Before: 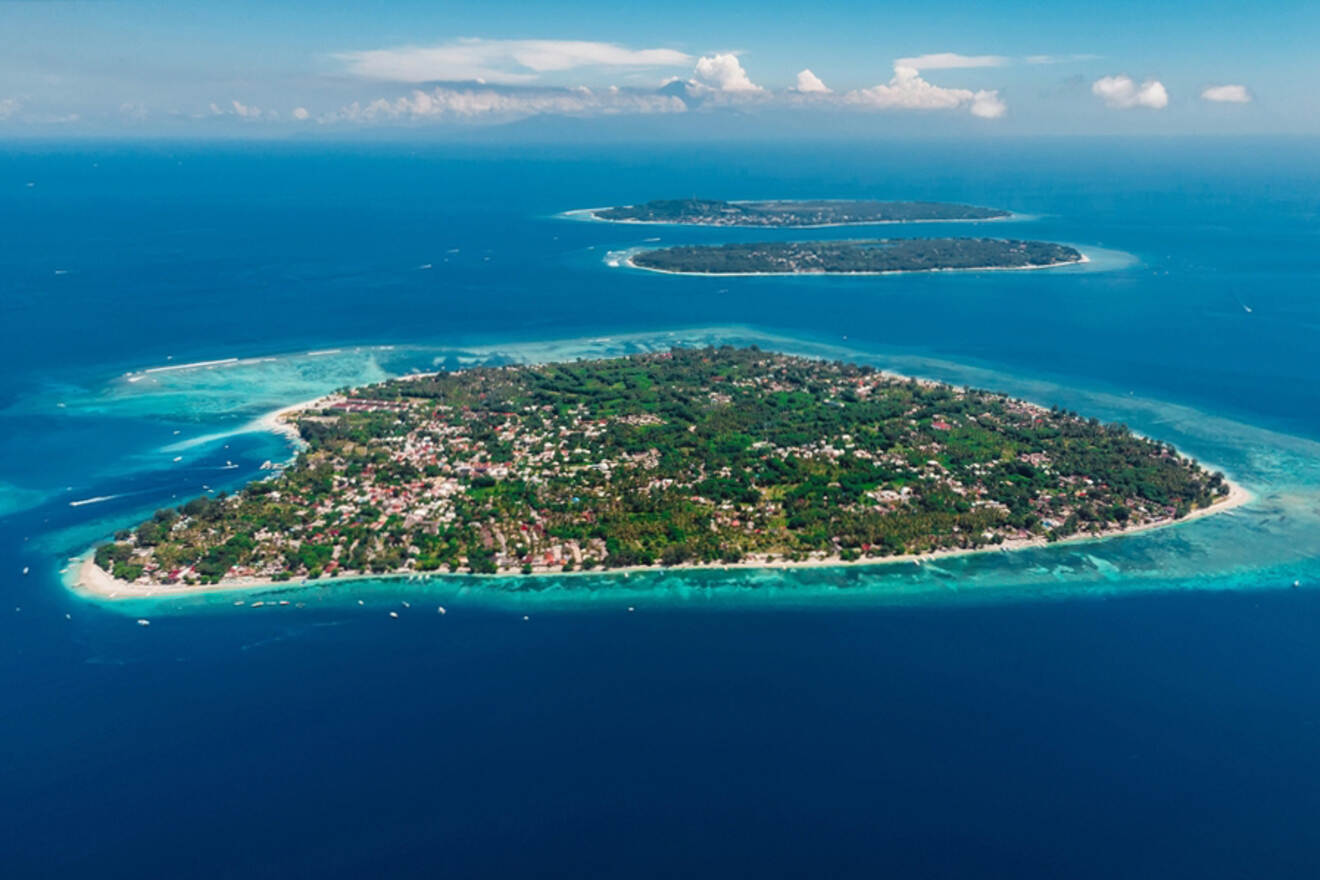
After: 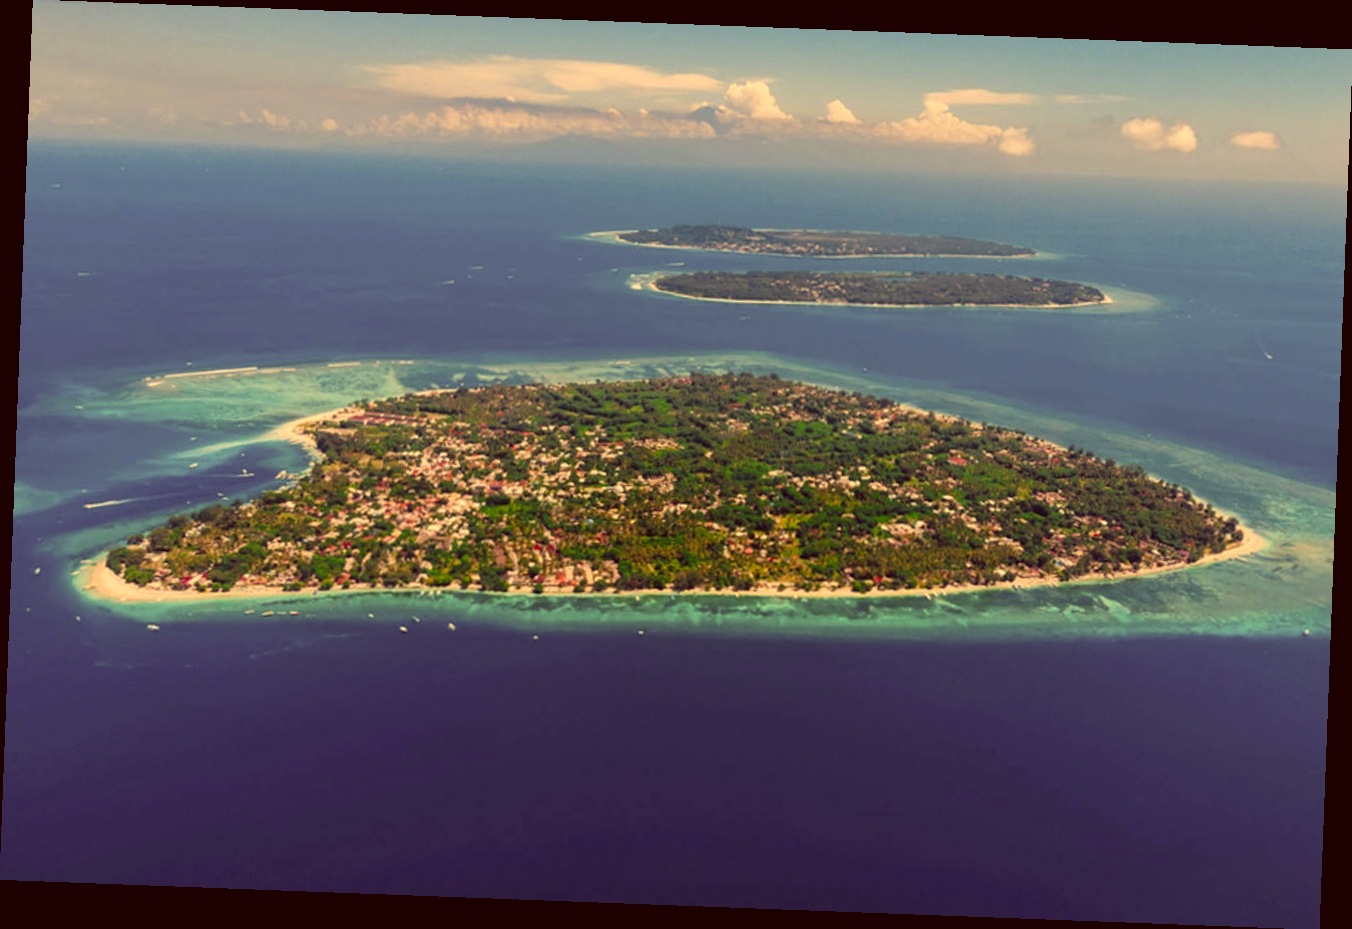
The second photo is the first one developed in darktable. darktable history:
rotate and perspective: rotation 2.17°, automatic cropping off
color correction: highlights a* 10.12, highlights b* 39.04, shadows a* 14.62, shadows b* 3.37
